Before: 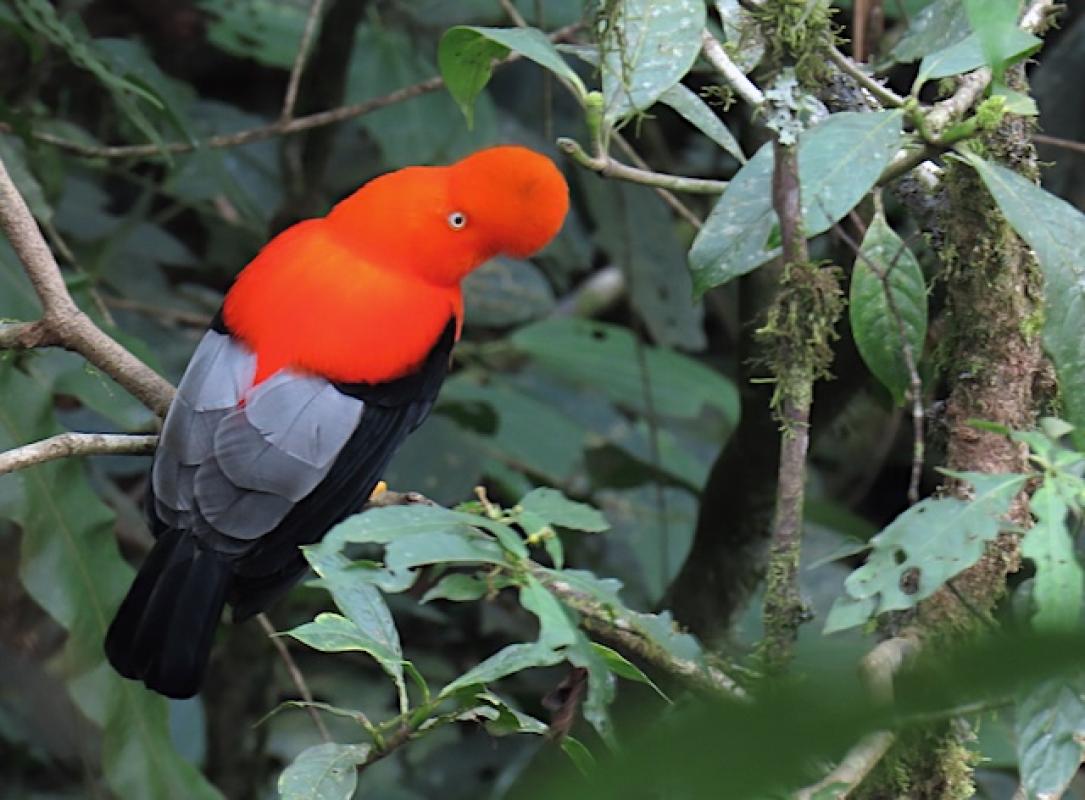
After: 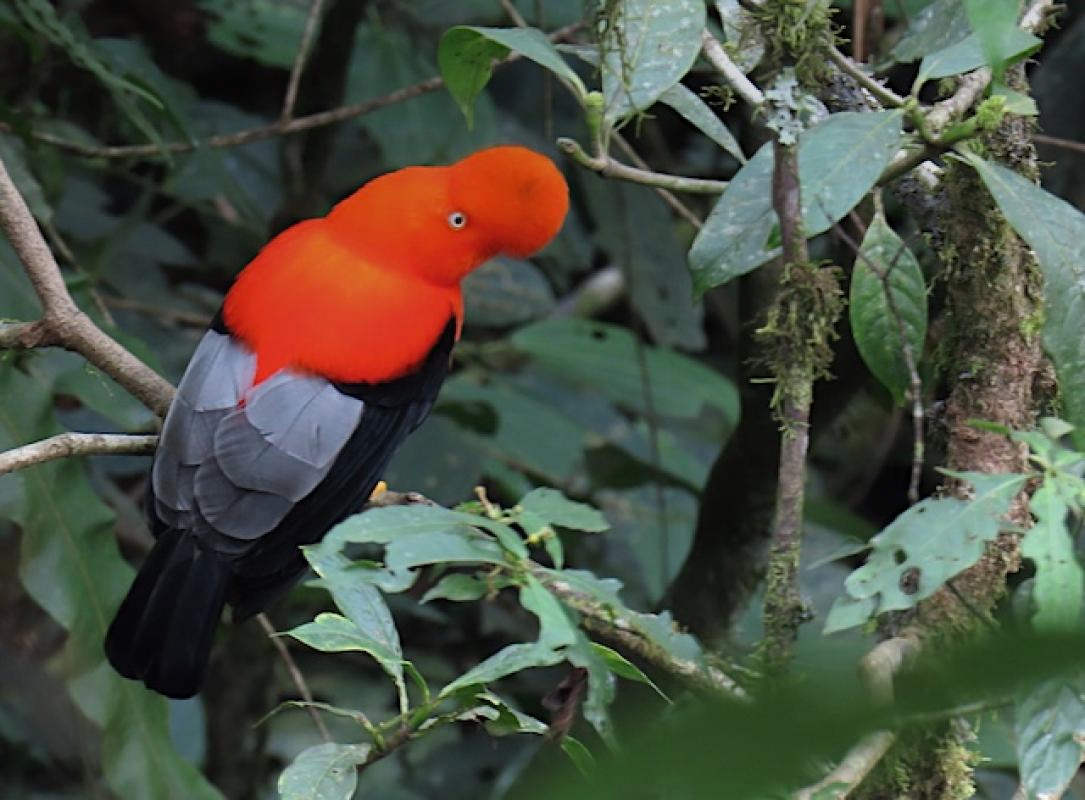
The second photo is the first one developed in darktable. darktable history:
contrast brightness saturation: contrast 0.1, brightness 0.02, saturation 0.02
graduated density: rotation -0.352°, offset 57.64
